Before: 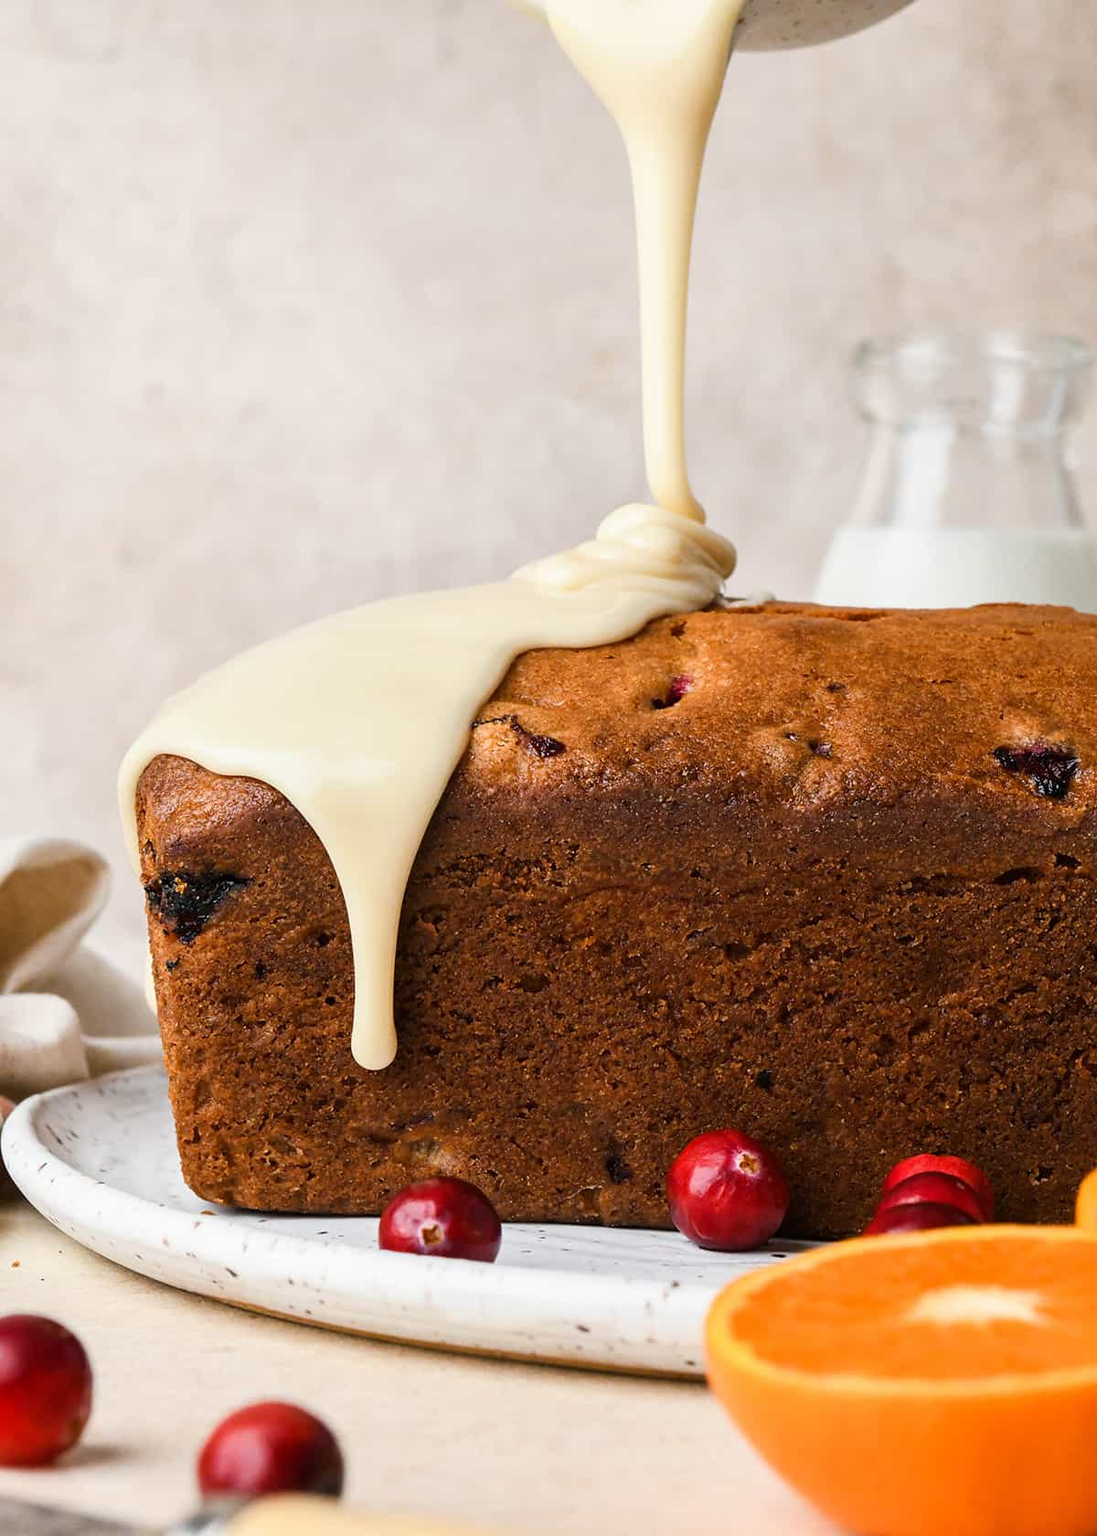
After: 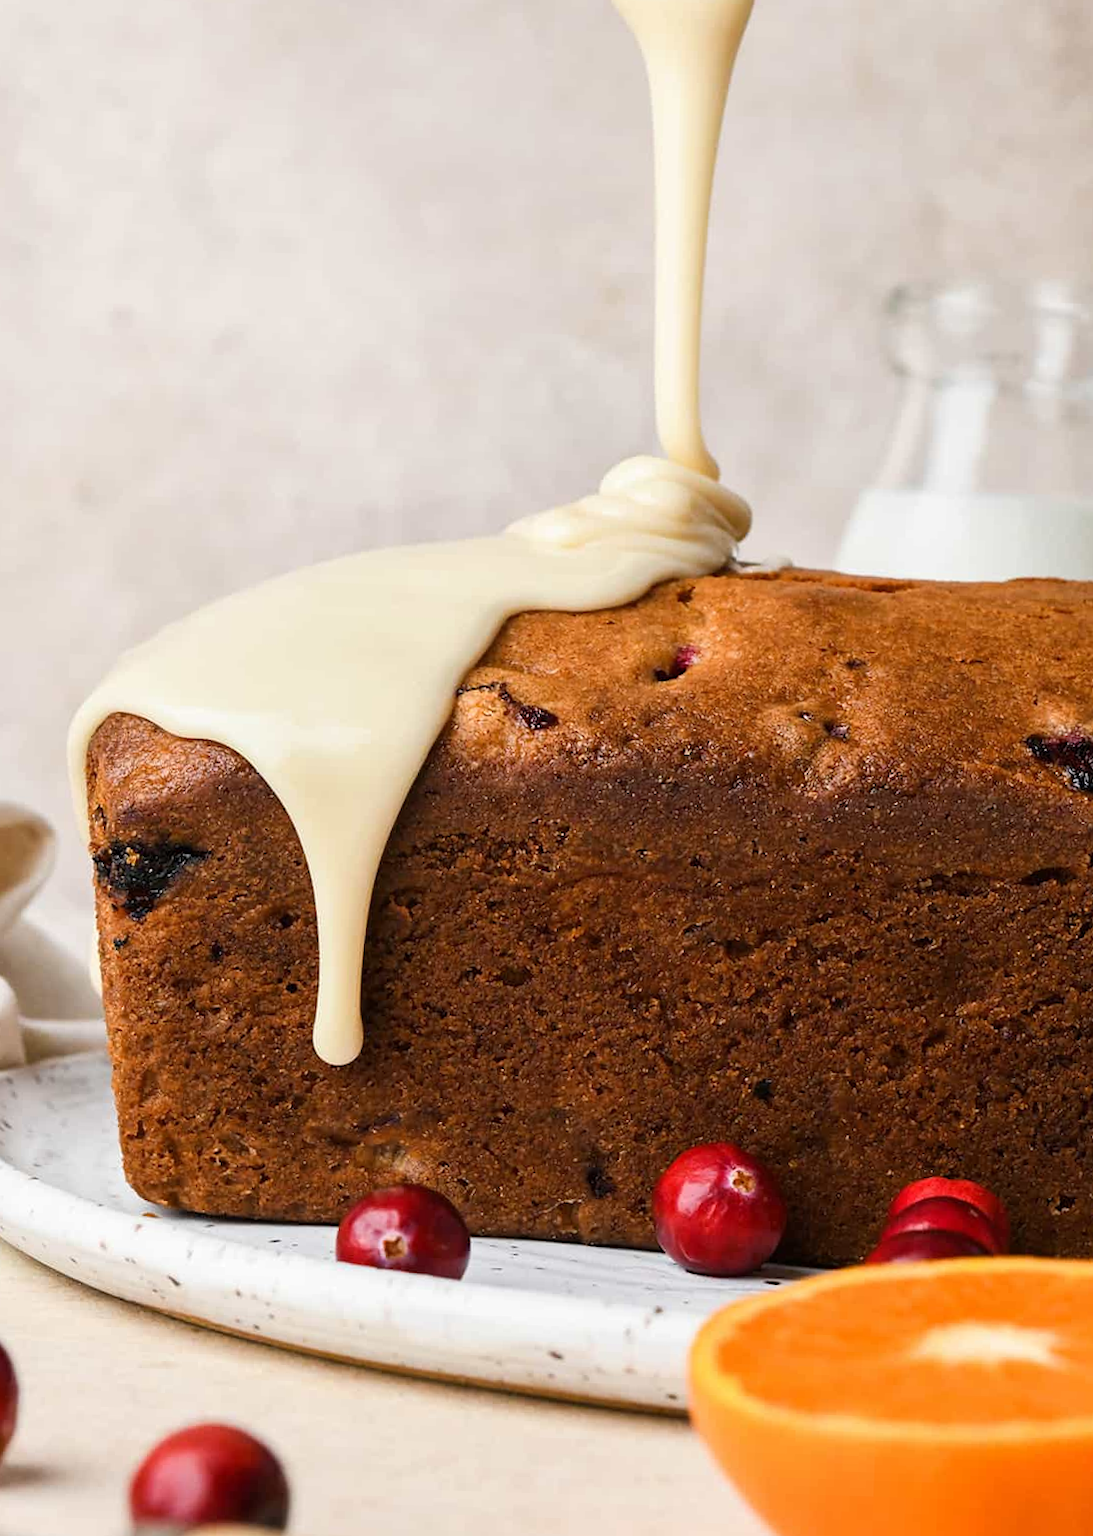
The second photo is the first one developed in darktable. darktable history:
crop and rotate: angle -1.91°, left 3.088%, top 3.846%, right 1.484%, bottom 0.421%
